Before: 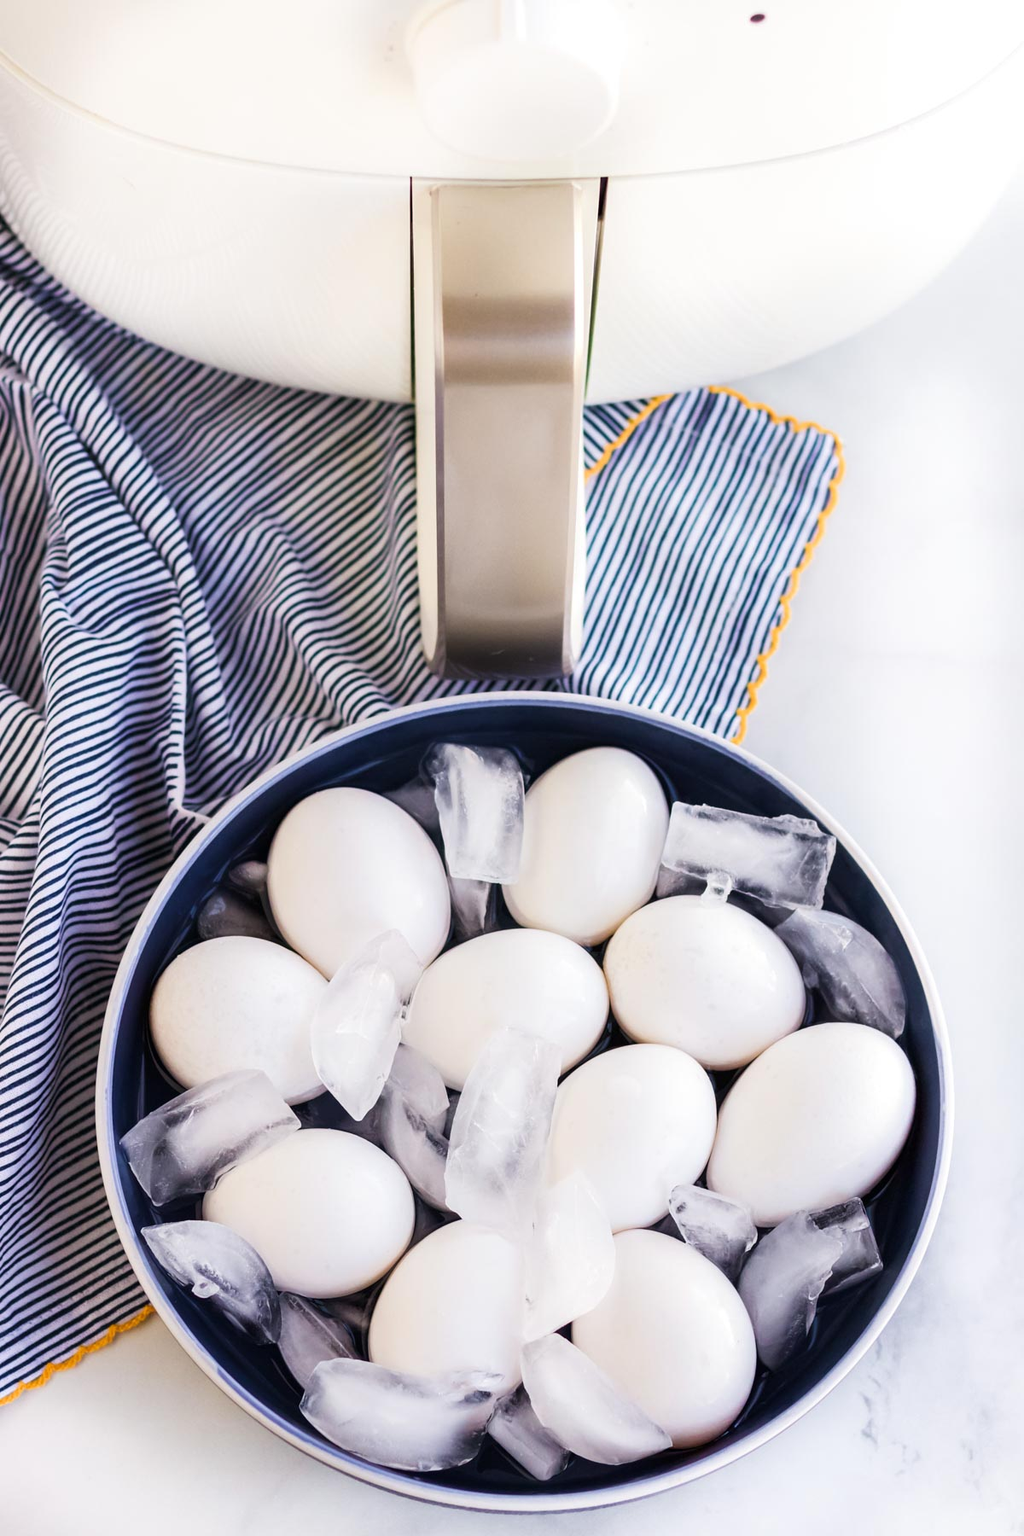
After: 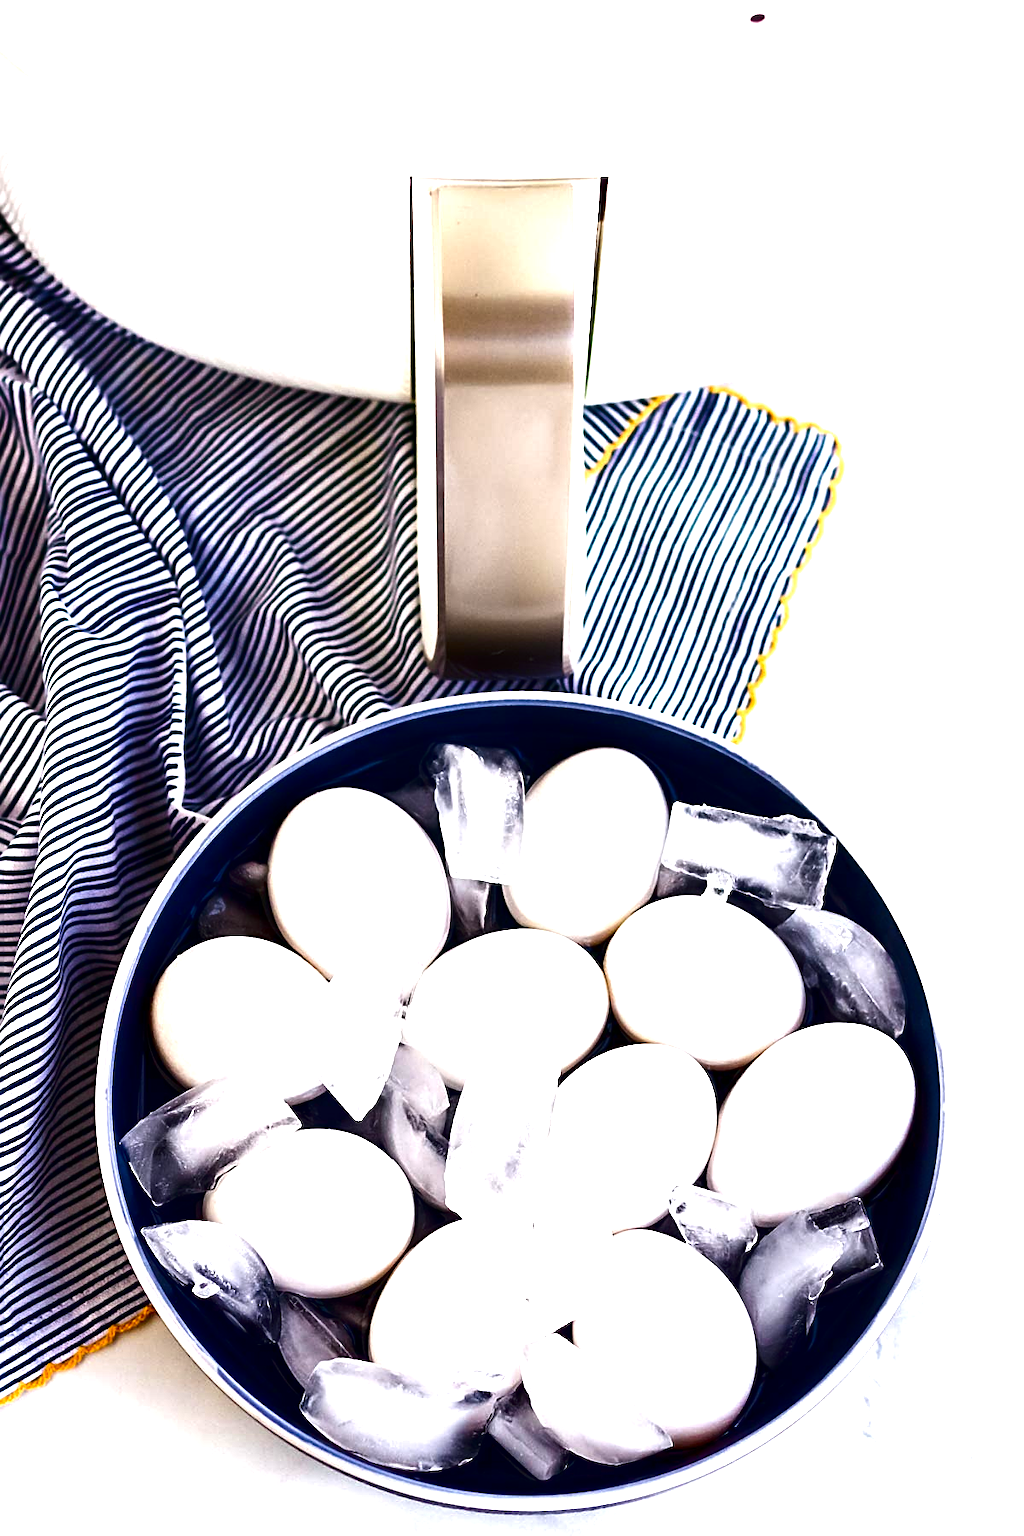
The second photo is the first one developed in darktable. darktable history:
sharpen: on, module defaults
contrast brightness saturation: contrast 0.086, brightness -0.571, saturation 0.17
exposure: exposure 0.761 EV, compensate exposure bias true, compensate highlight preservation false
tone equalizer: mask exposure compensation -0.513 EV
